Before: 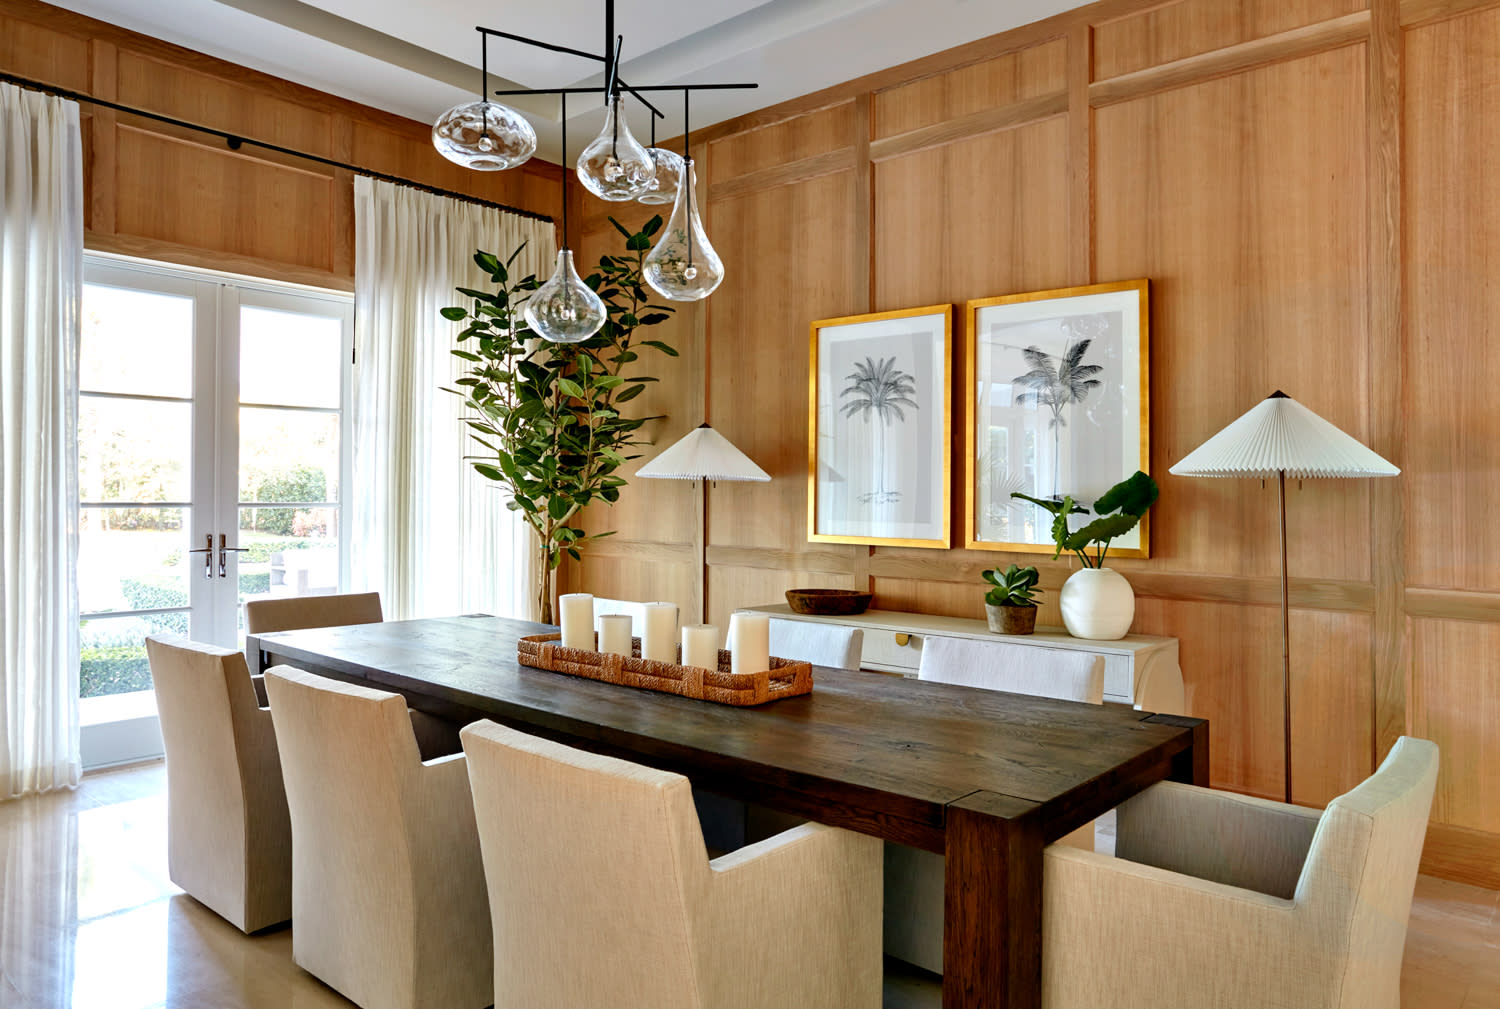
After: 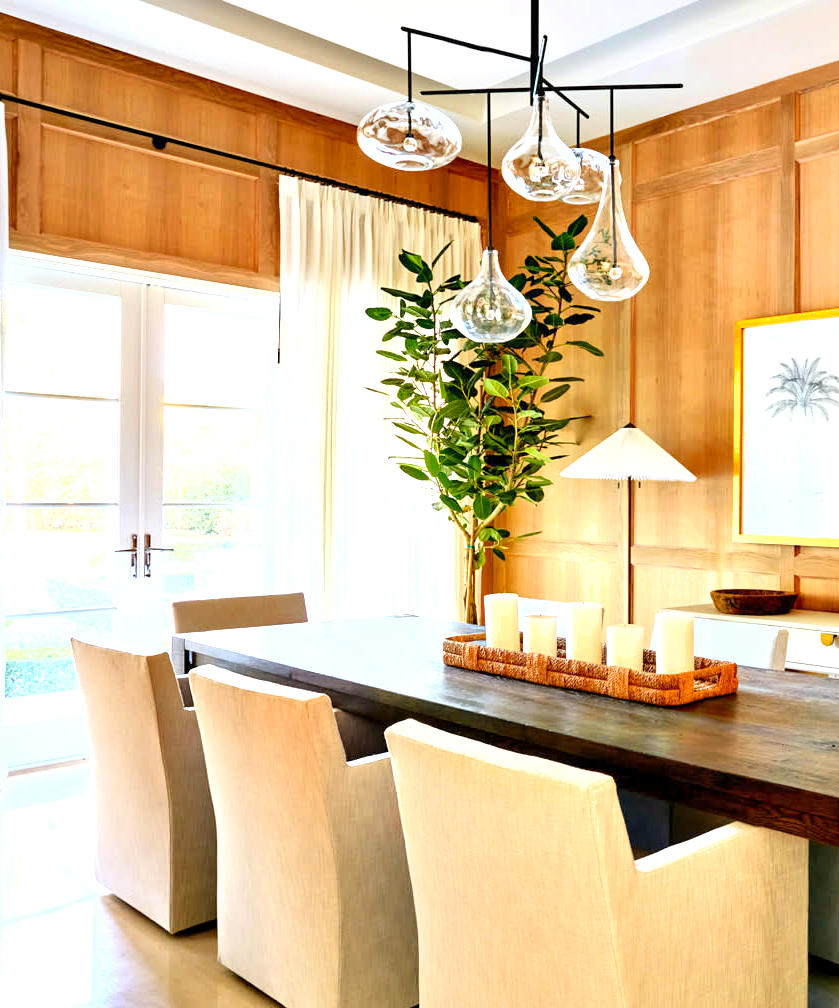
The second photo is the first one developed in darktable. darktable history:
color zones: curves: ch0 [(0.068, 0.464) (0.25, 0.5) (0.48, 0.508) (0.75, 0.536) (0.886, 0.476) (0.967, 0.456)]; ch1 [(0.066, 0.456) (0.25, 0.5) (0.616, 0.508) (0.746, 0.56) (0.934, 0.444)]
contrast equalizer: octaves 7, y [[0.5 ×6], [0.5 ×6], [0.5 ×6], [0 ×6], [0, 0, 0, 0.581, 0.011, 0]], mix 0.162
crop: left 5.002%, right 39.034%
shadows and highlights: shadows -20.53, white point adjustment -2, highlights -34.83
contrast brightness saturation: contrast 0.201, brightness 0.169, saturation 0.218
exposure: exposure 1.162 EV, compensate highlight preservation false
local contrast: highlights 107%, shadows 98%, detail 119%, midtone range 0.2
